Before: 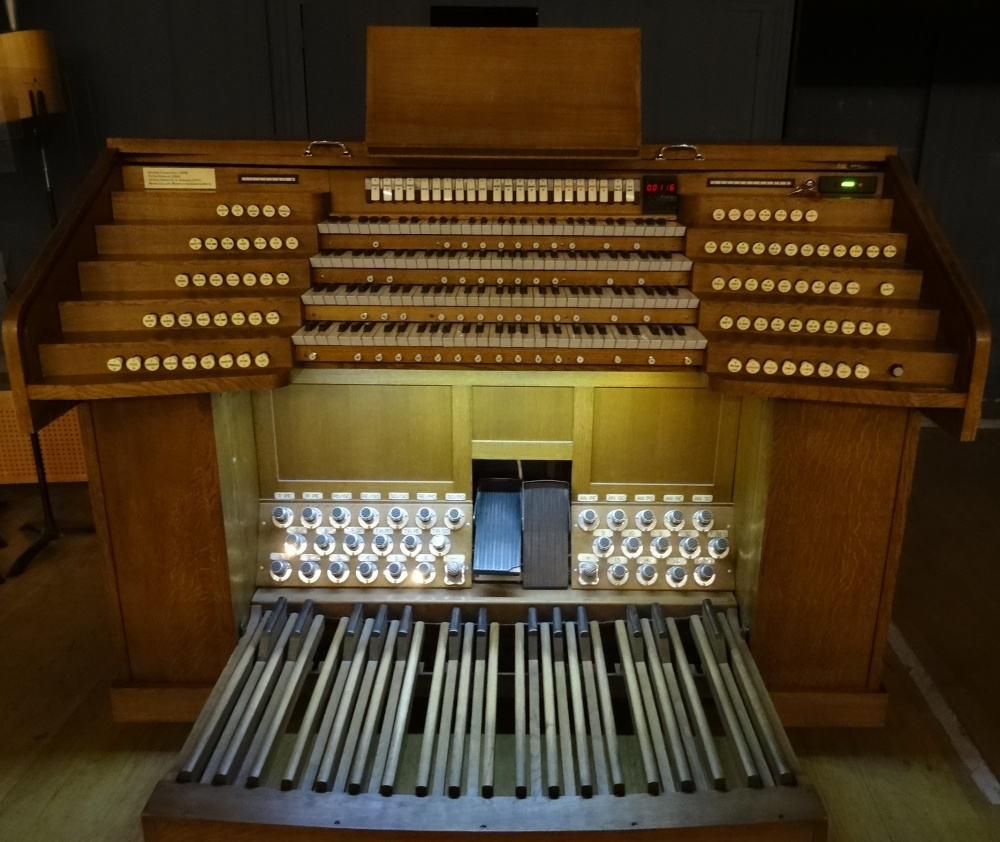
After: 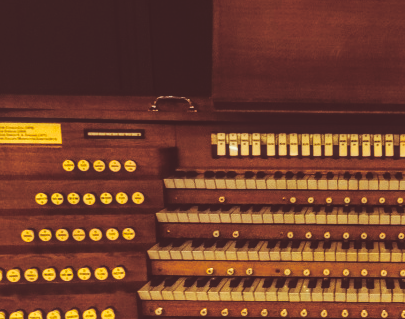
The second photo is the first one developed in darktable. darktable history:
color zones: curves: ch0 [(0, 0.511) (0.143, 0.531) (0.286, 0.56) (0.429, 0.5) (0.571, 0.5) (0.714, 0.5) (0.857, 0.5) (1, 0.5)]; ch1 [(0, 0.525) (0.143, 0.705) (0.286, 0.715) (0.429, 0.35) (0.571, 0.35) (0.714, 0.35) (0.857, 0.4) (1, 0.4)]; ch2 [(0, 0.572) (0.143, 0.512) (0.286, 0.473) (0.429, 0.45) (0.571, 0.5) (0.714, 0.5) (0.857, 0.518) (1, 0.518)]
split-toning: on, module defaults
crop: left 15.452%, top 5.459%, right 43.956%, bottom 56.62%
tone curve: curves: ch0 [(0, 0) (0.003, 0.172) (0.011, 0.177) (0.025, 0.177) (0.044, 0.177) (0.069, 0.178) (0.1, 0.181) (0.136, 0.19) (0.177, 0.208) (0.224, 0.226) (0.277, 0.274) (0.335, 0.338) (0.399, 0.43) (0.468, 0.535) (0.543, 0.635) (0.623, 0.726) (0.709, 0.815) (0.801, 0.882) (0.898, 0.936) (1, 1)], preserve colors none
local contrast: highlights 0%, shadows 0%, detail 133%
contrast brightness saturation: contrast -0.11
